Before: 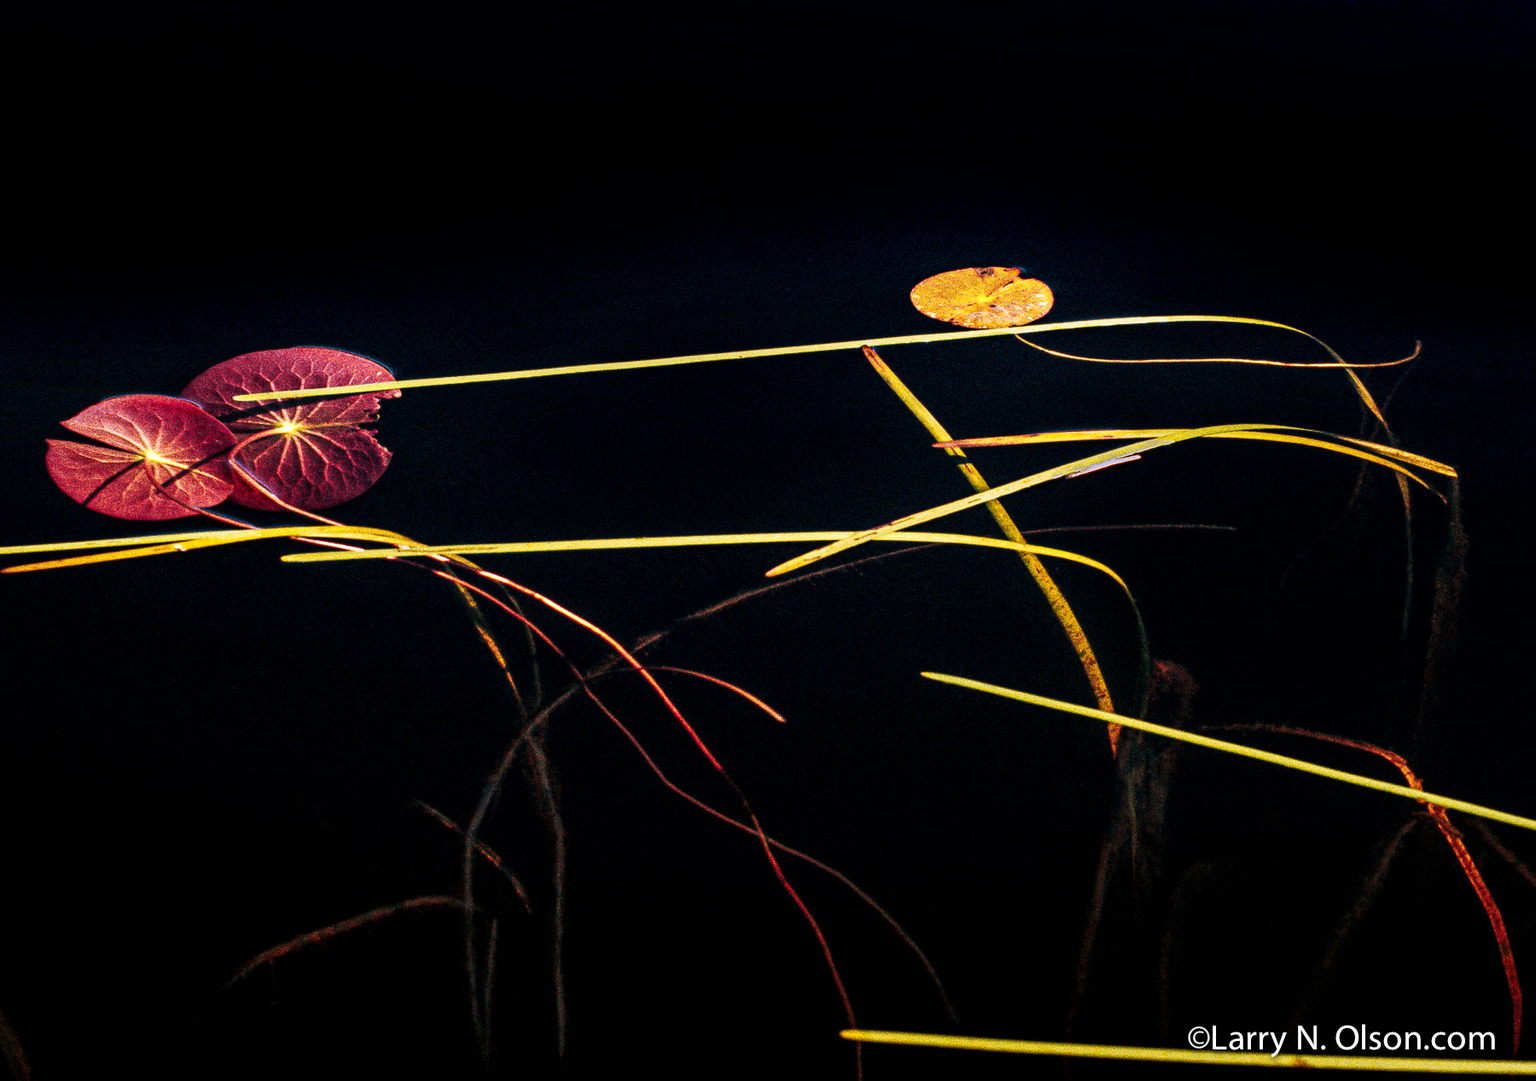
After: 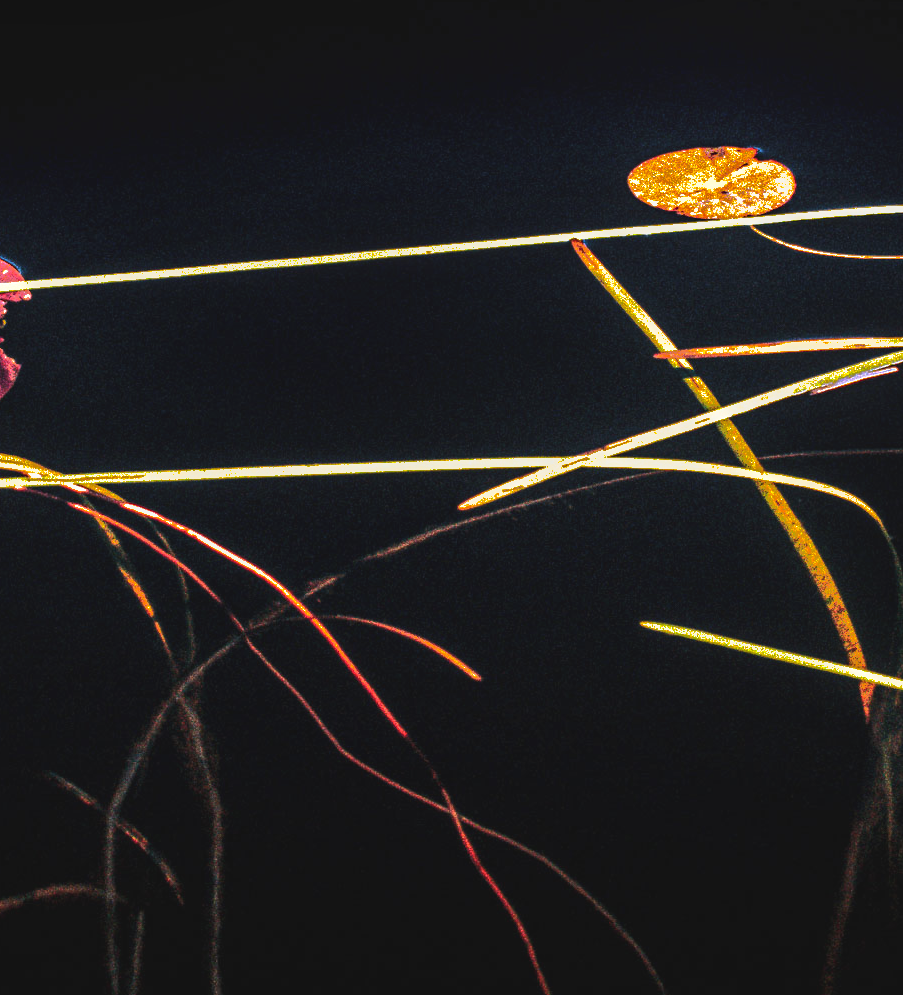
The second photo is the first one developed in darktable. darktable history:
local contrast: detail 130%
crop and rotate: angle 0.02°, left 24.392%, top 13.097%, right 25.403%, bottom 8.278%
shadows and highlights: shadows -18.34, highlights -73.82
exposure: black level correction -0.005, exposure 0.626 EV, compensate highlight preservation false
